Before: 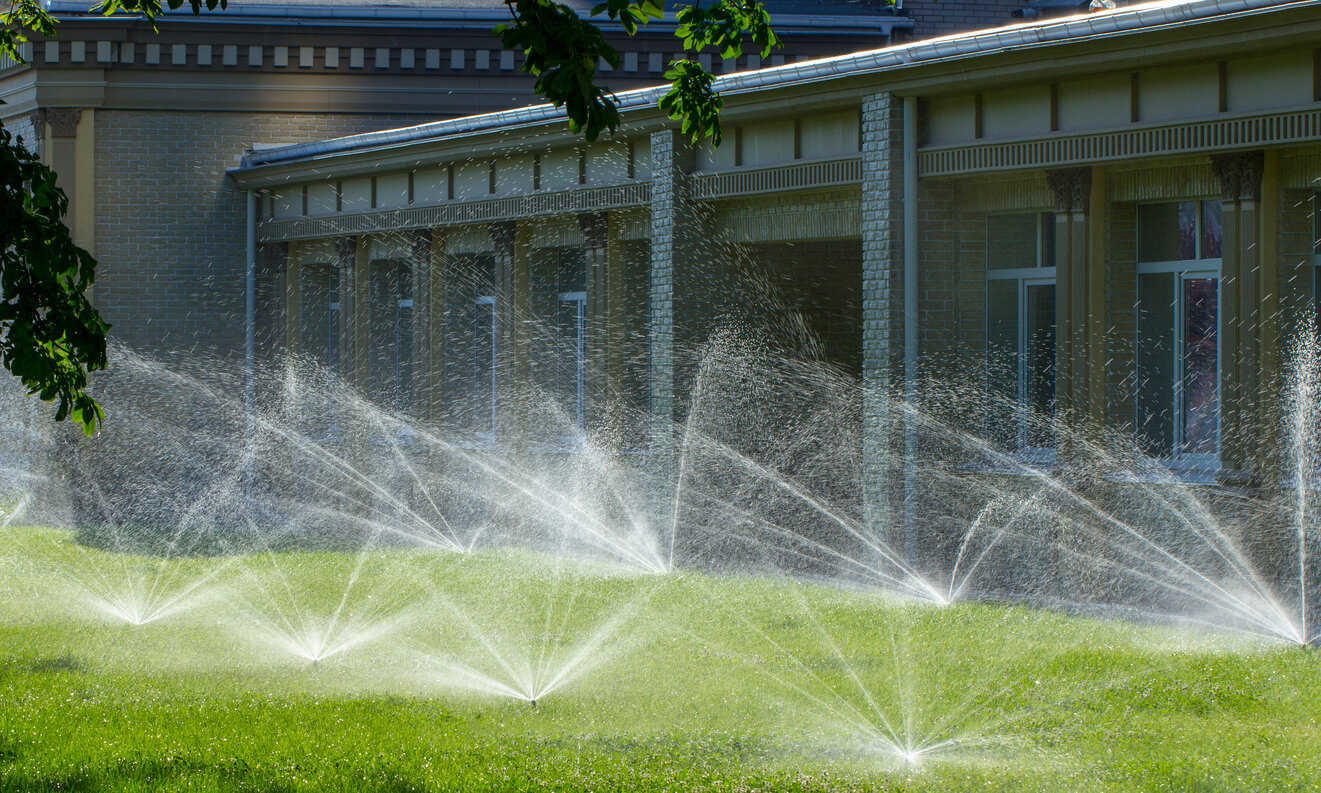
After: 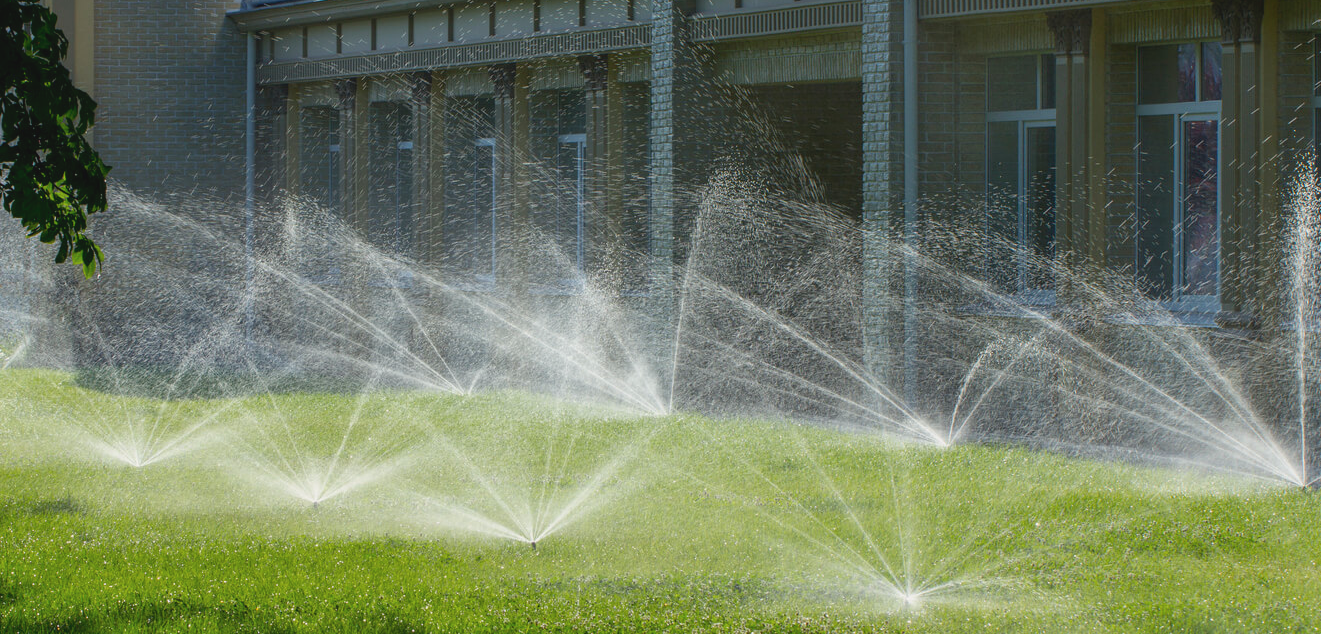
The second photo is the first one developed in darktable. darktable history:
crop and rotate: top 19.998%
white balance: red 1.009, blue 0.985
color zones: curves: ch1 [(0, 0.525) (0.143, 0.556) (0.286, 0.52) (0.429, 0.5) (0.571, 0.5) (0.714, 0.5) (0.857, 0.503) (1, 0.525)]
contrast brightness saturation: contrast -0.1, saturation -0.1
